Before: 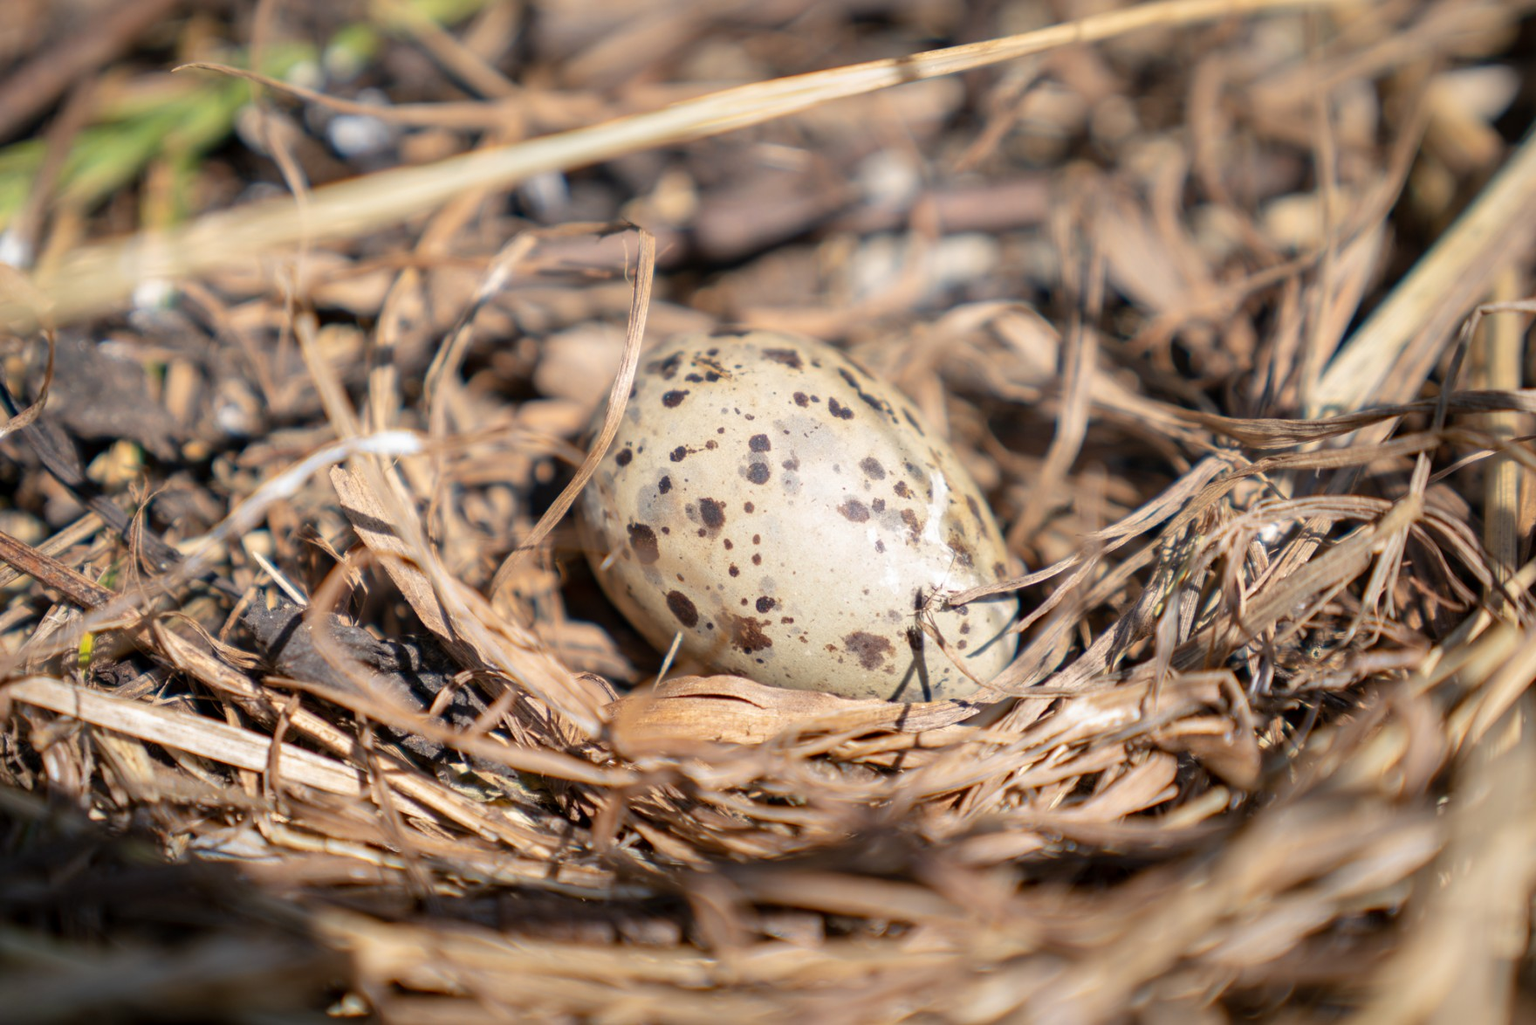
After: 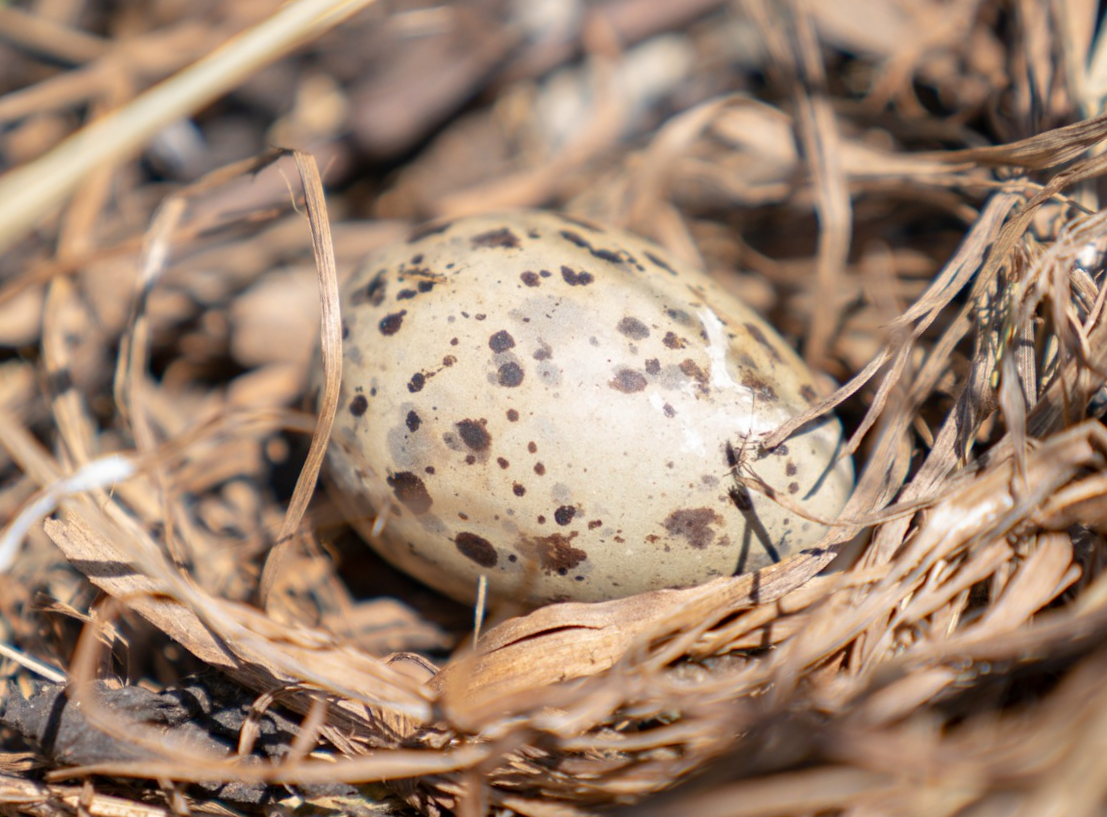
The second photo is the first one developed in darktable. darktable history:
crop and rotate: angle 18.29°, left 6.84%, right 3.778%, bottom 1.069%
